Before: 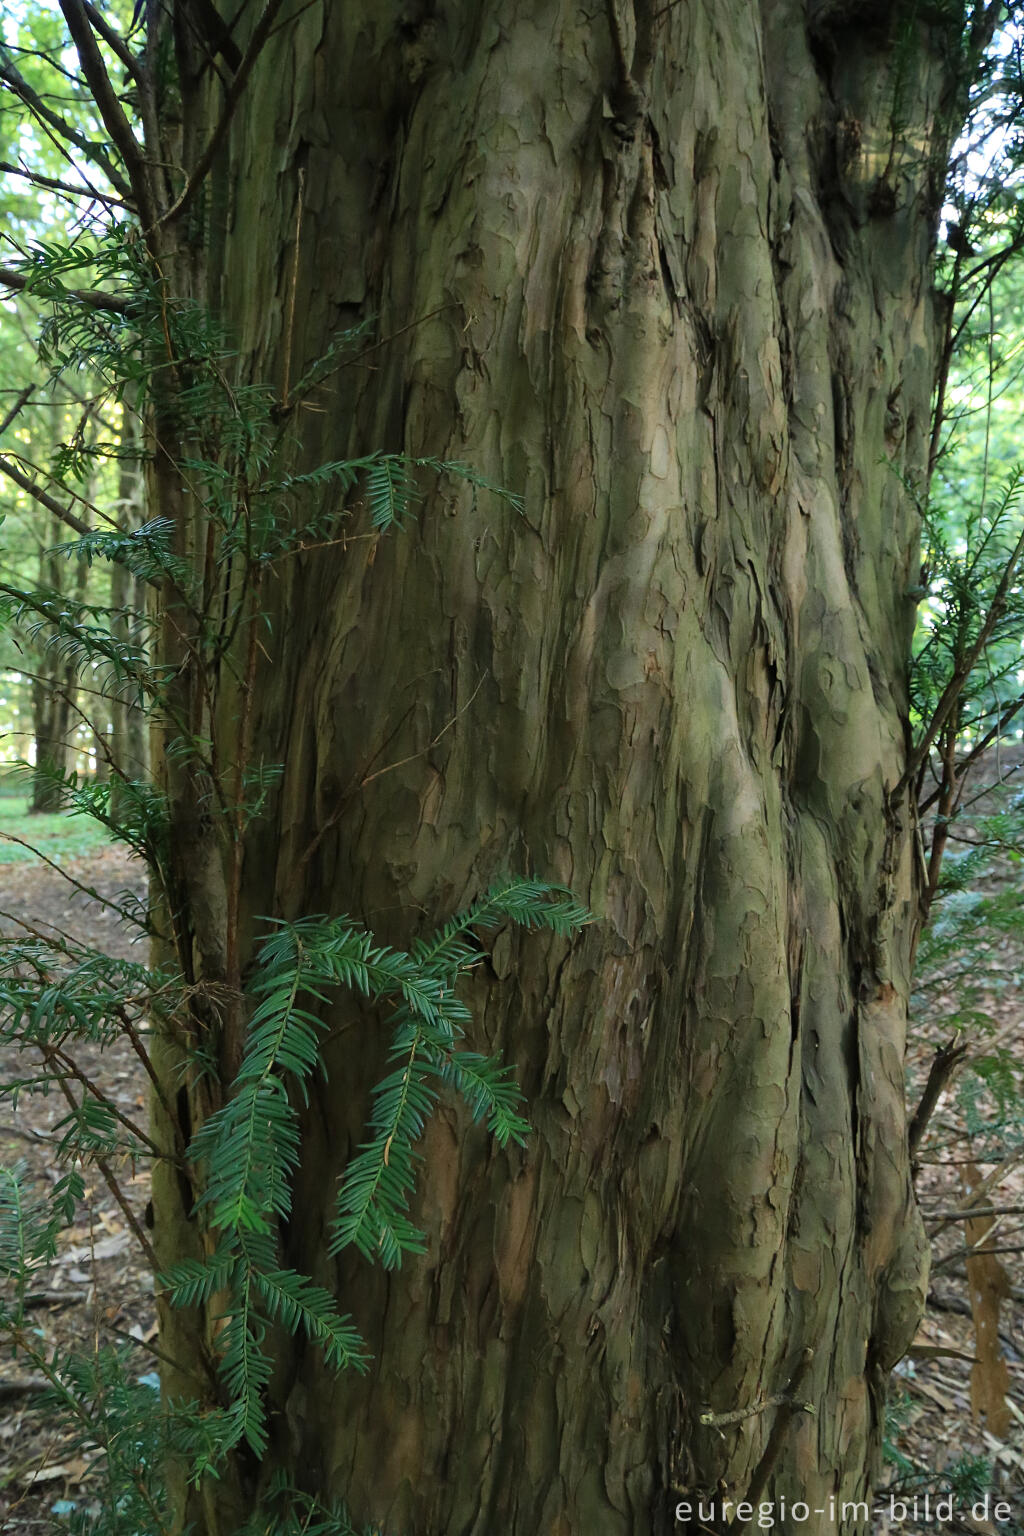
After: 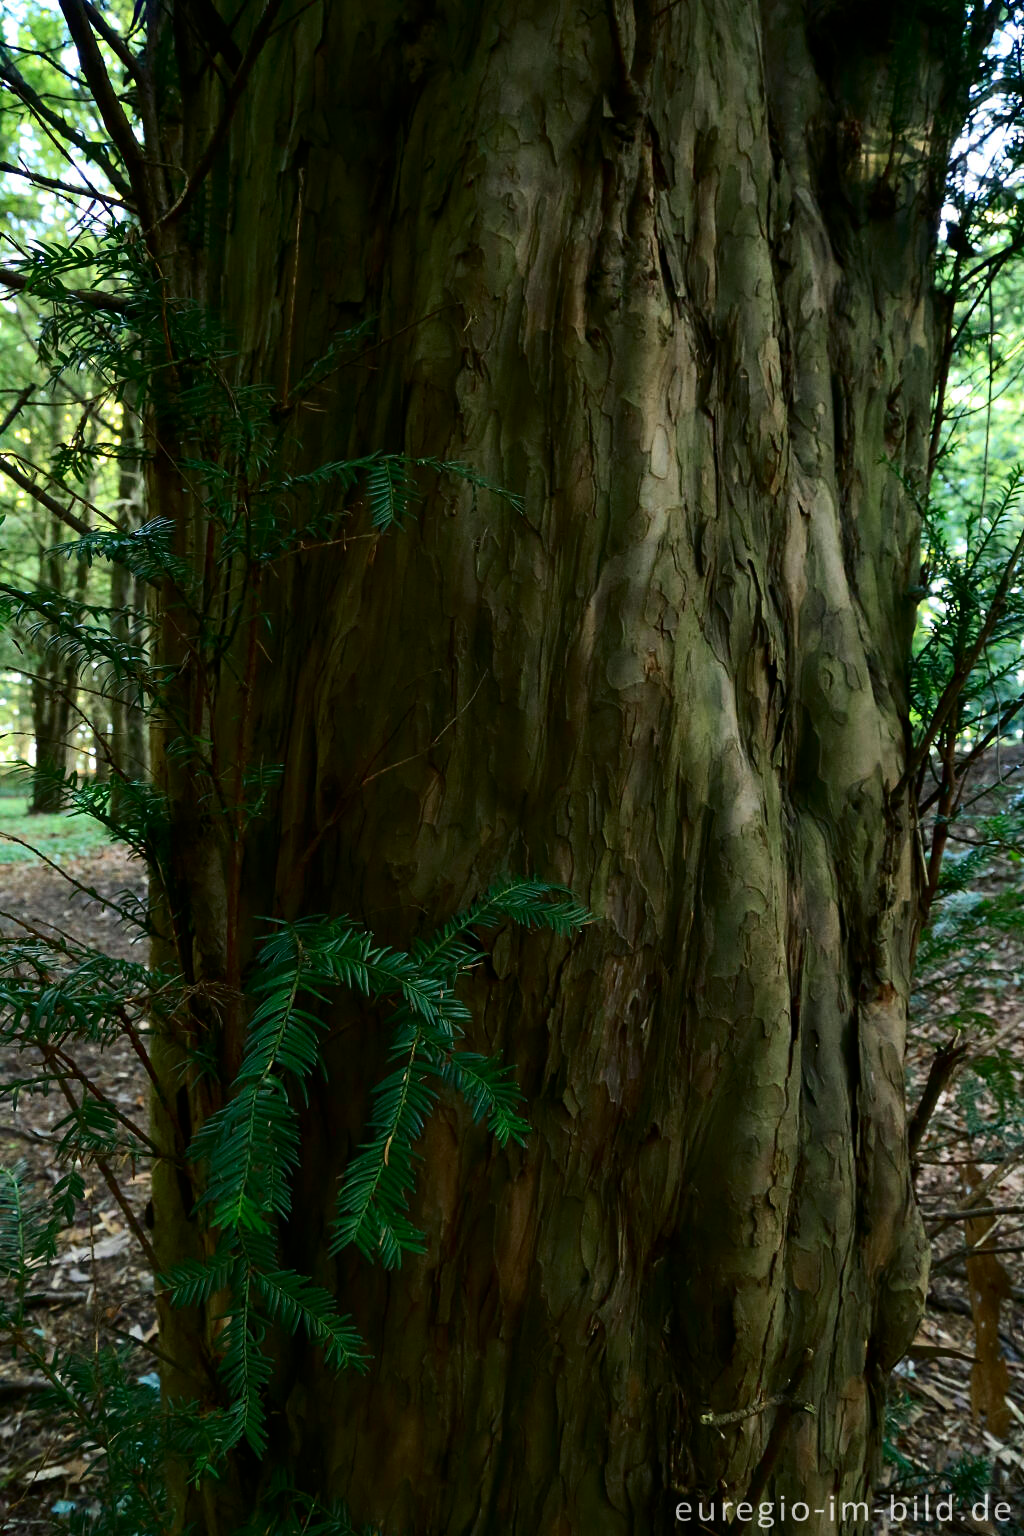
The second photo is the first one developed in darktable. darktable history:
contrast brightness saturation: contrast 0.186, brightness -0.24, saturation 0.11
